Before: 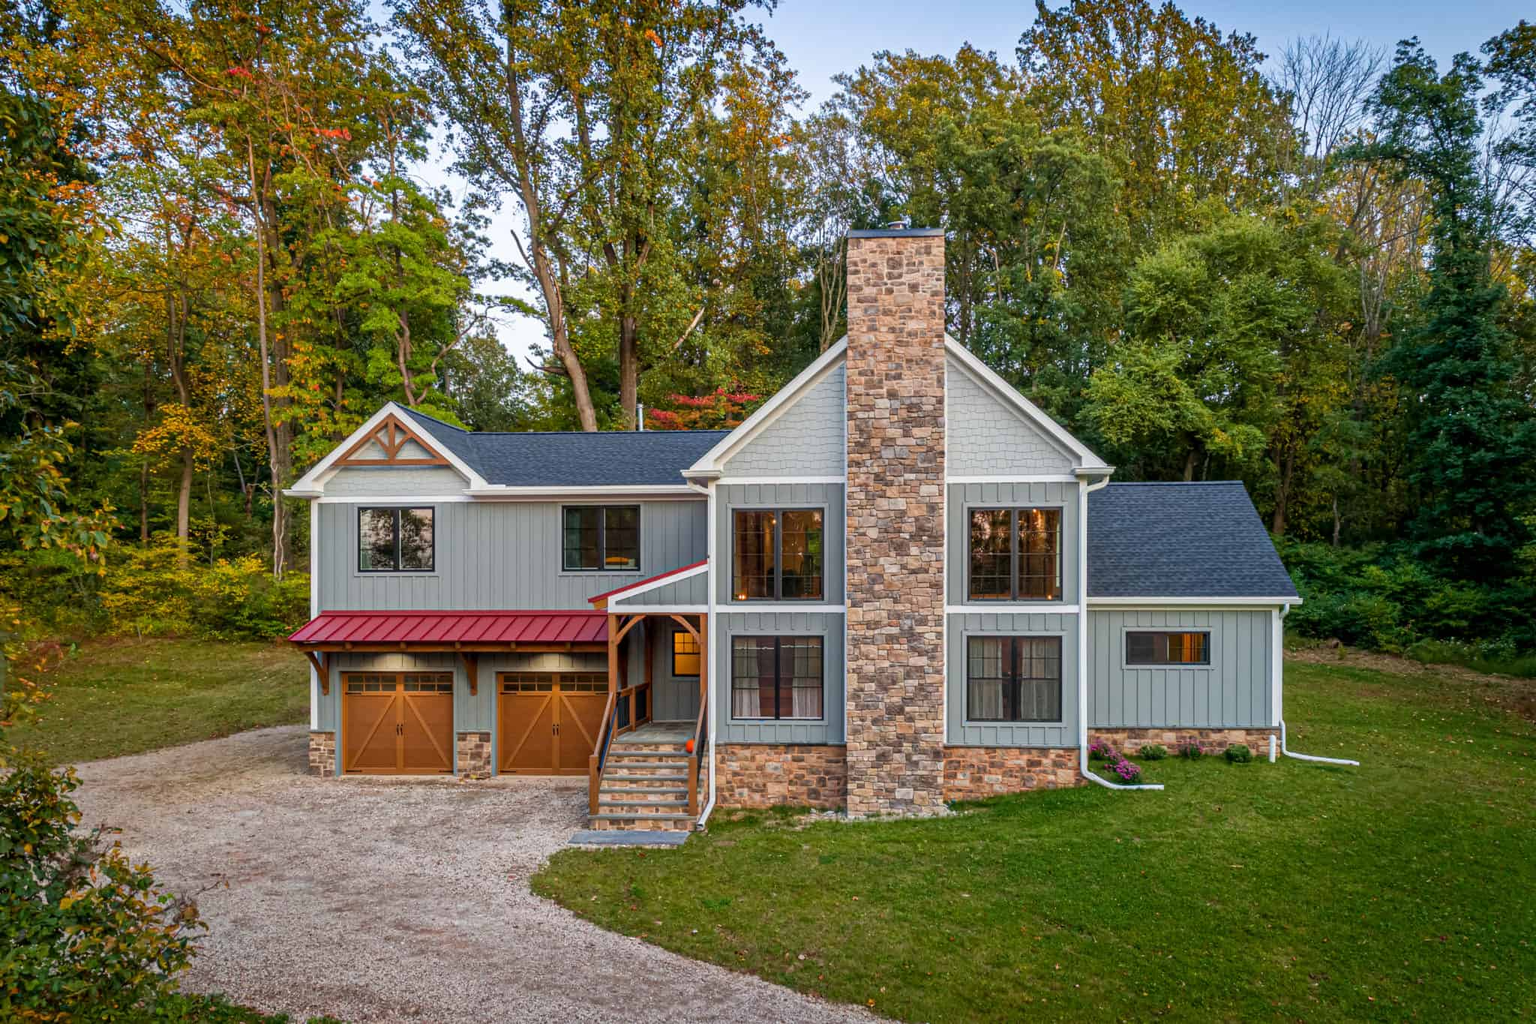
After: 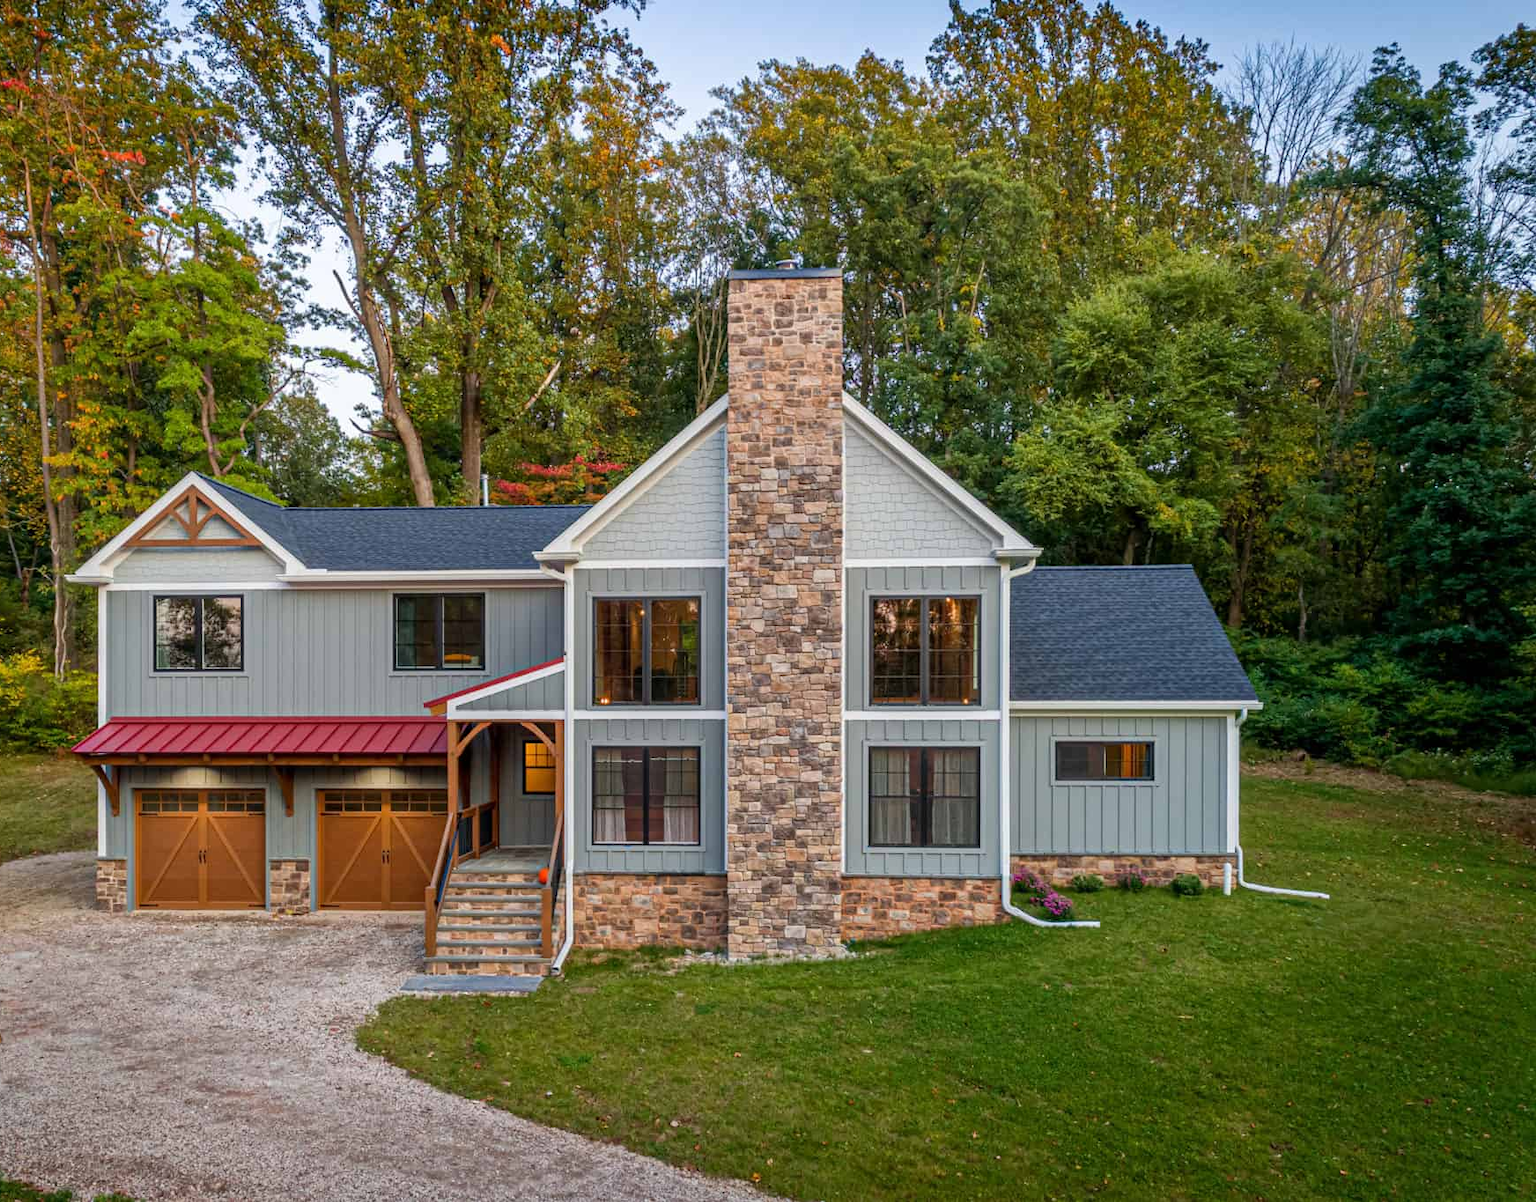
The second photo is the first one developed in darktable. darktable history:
crop and rotate: left 14.798%
